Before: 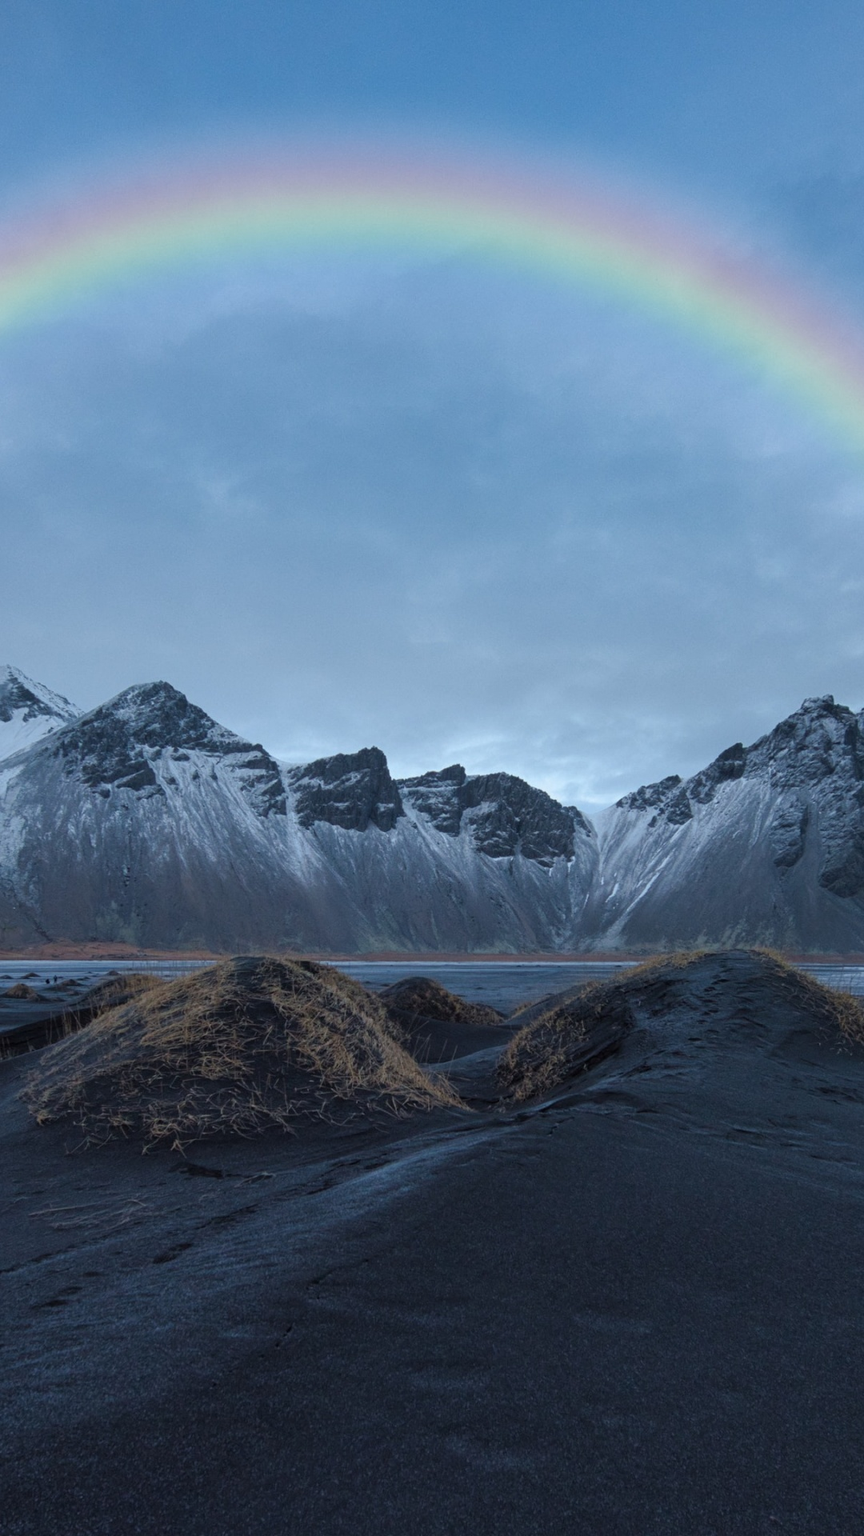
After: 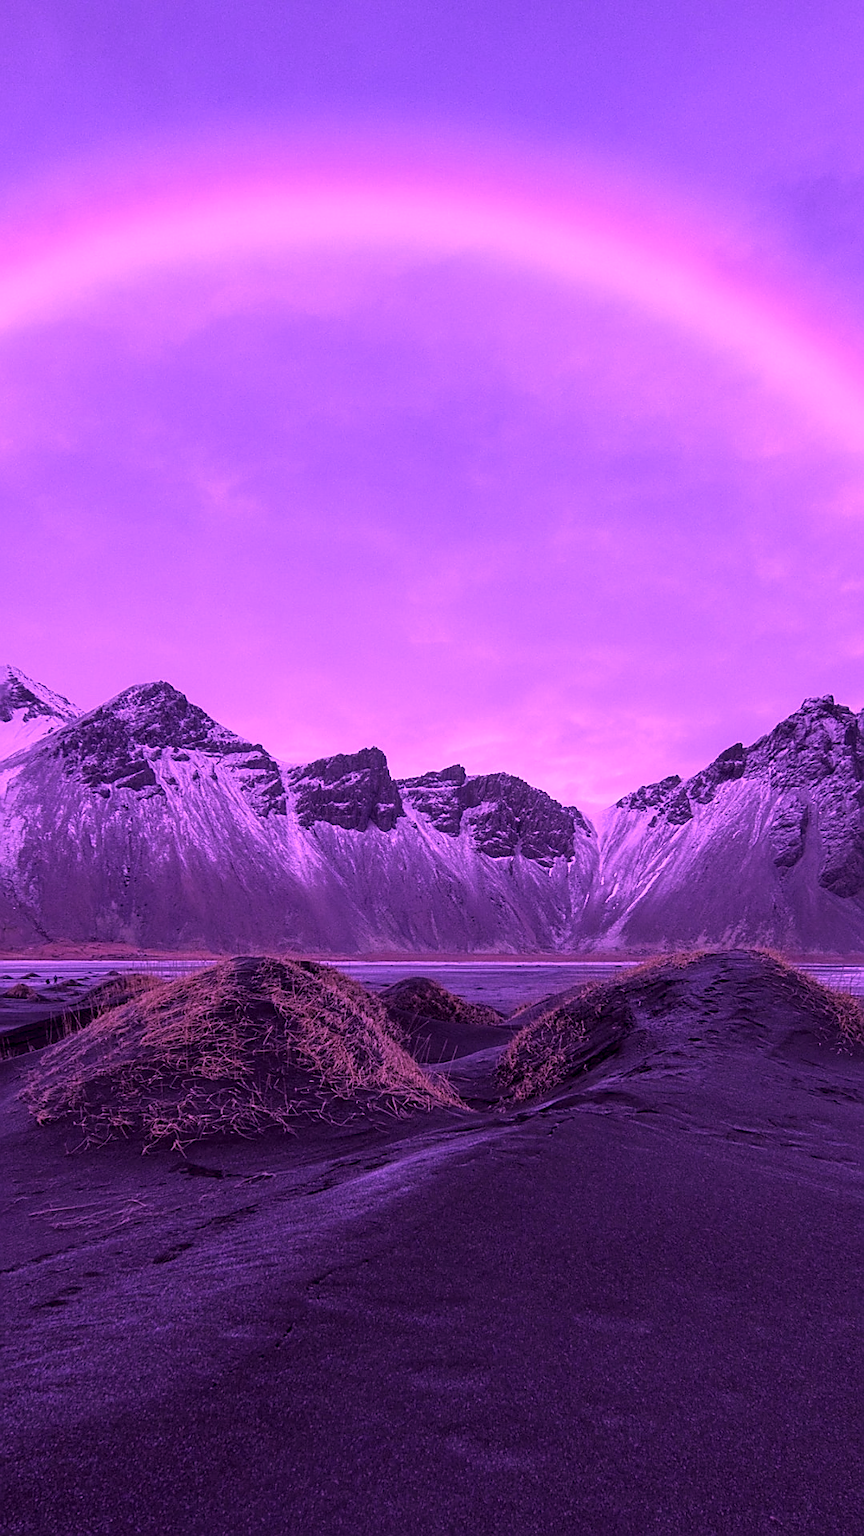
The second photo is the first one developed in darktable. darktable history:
local contrast: detail 130%
sharpen: radius 1.349, amount 1.232, threshold 0.68
color calibration: output colorfulness [0, 0.315, 0, 0], illuminant custom, x 0.262, y 0.519, temperature 7012.13 K
